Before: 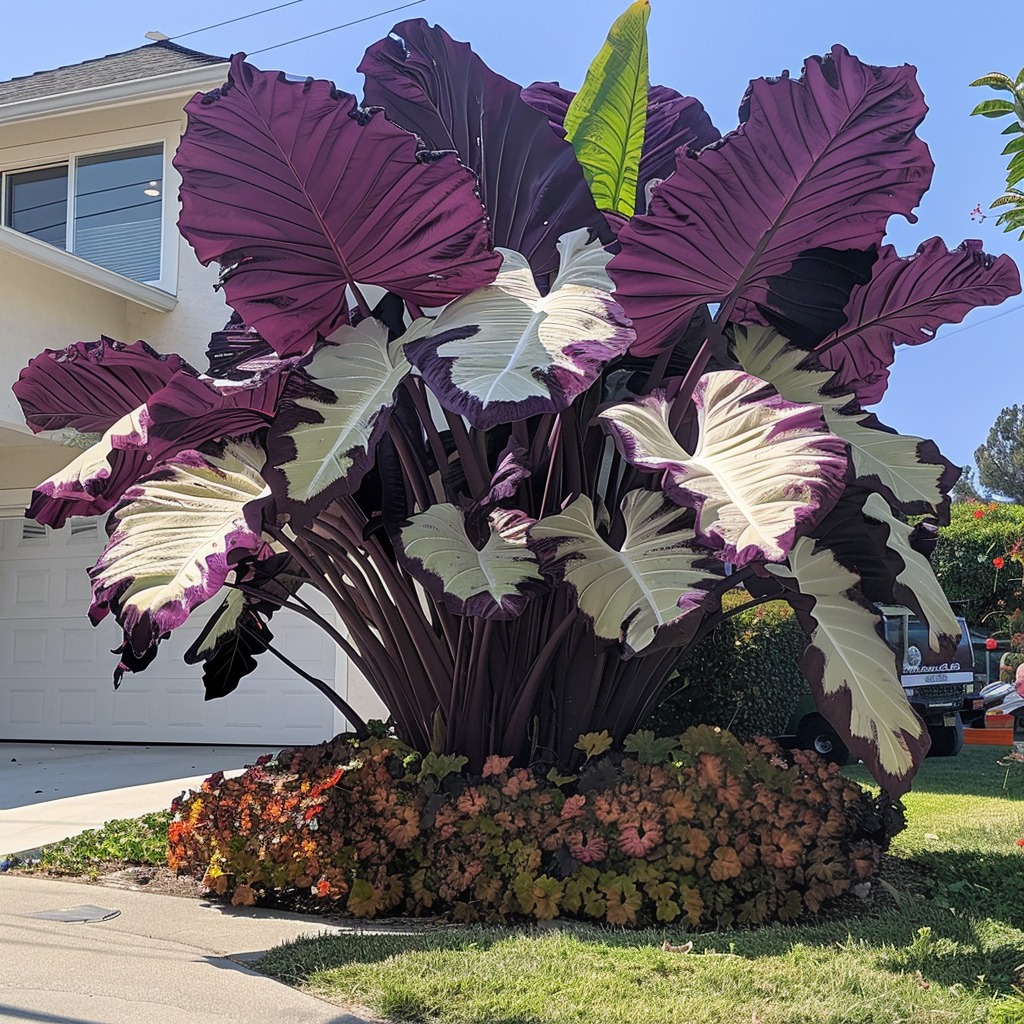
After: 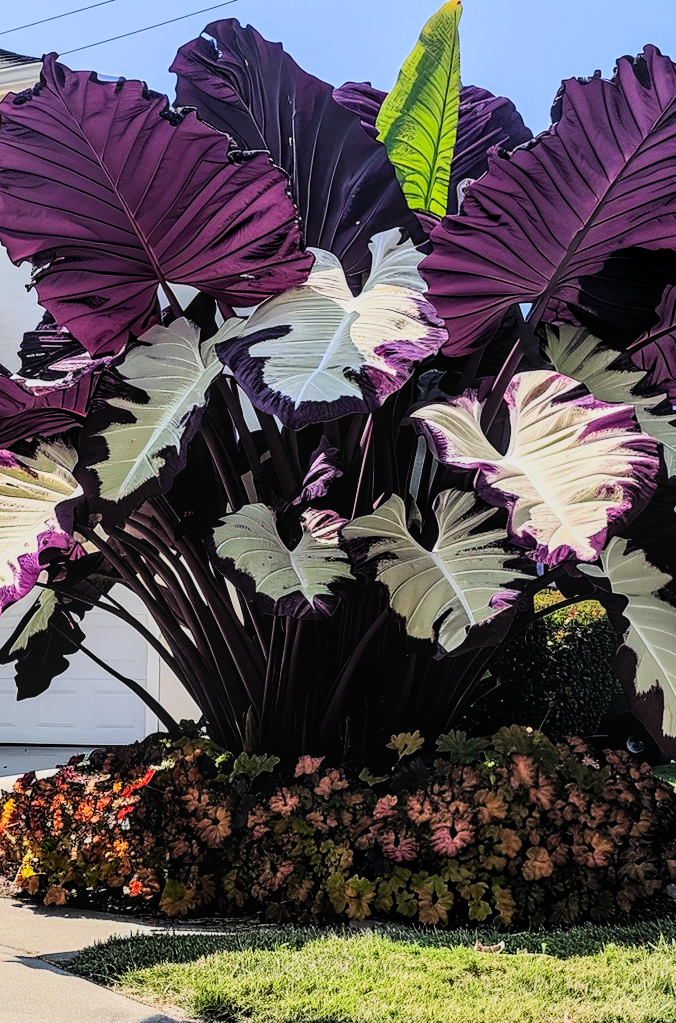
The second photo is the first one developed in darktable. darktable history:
exposure: compensate highlight preservation false
contrast brightness saturation: contrast 0.23, brightness 0.1, saturation 0.29
local contrast: on, module defaults
crop and rotate: left 18.442%, right 15.508%
filmic rgb: black relative exposure -5 EV, hardness 2.88, contrast 1.3
